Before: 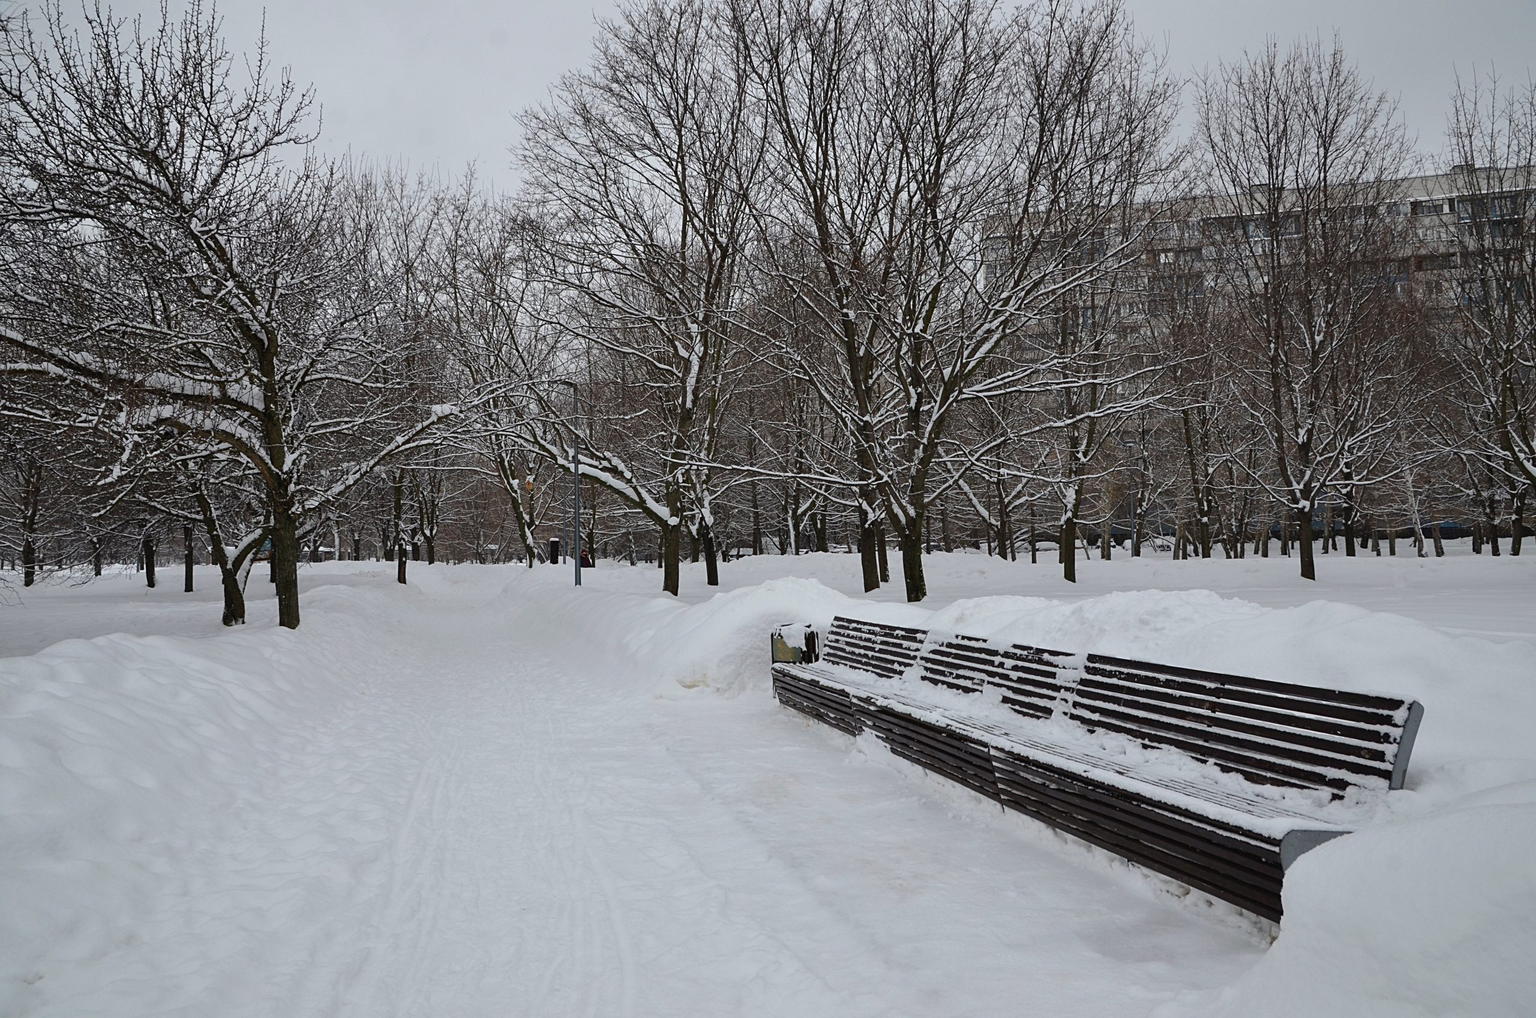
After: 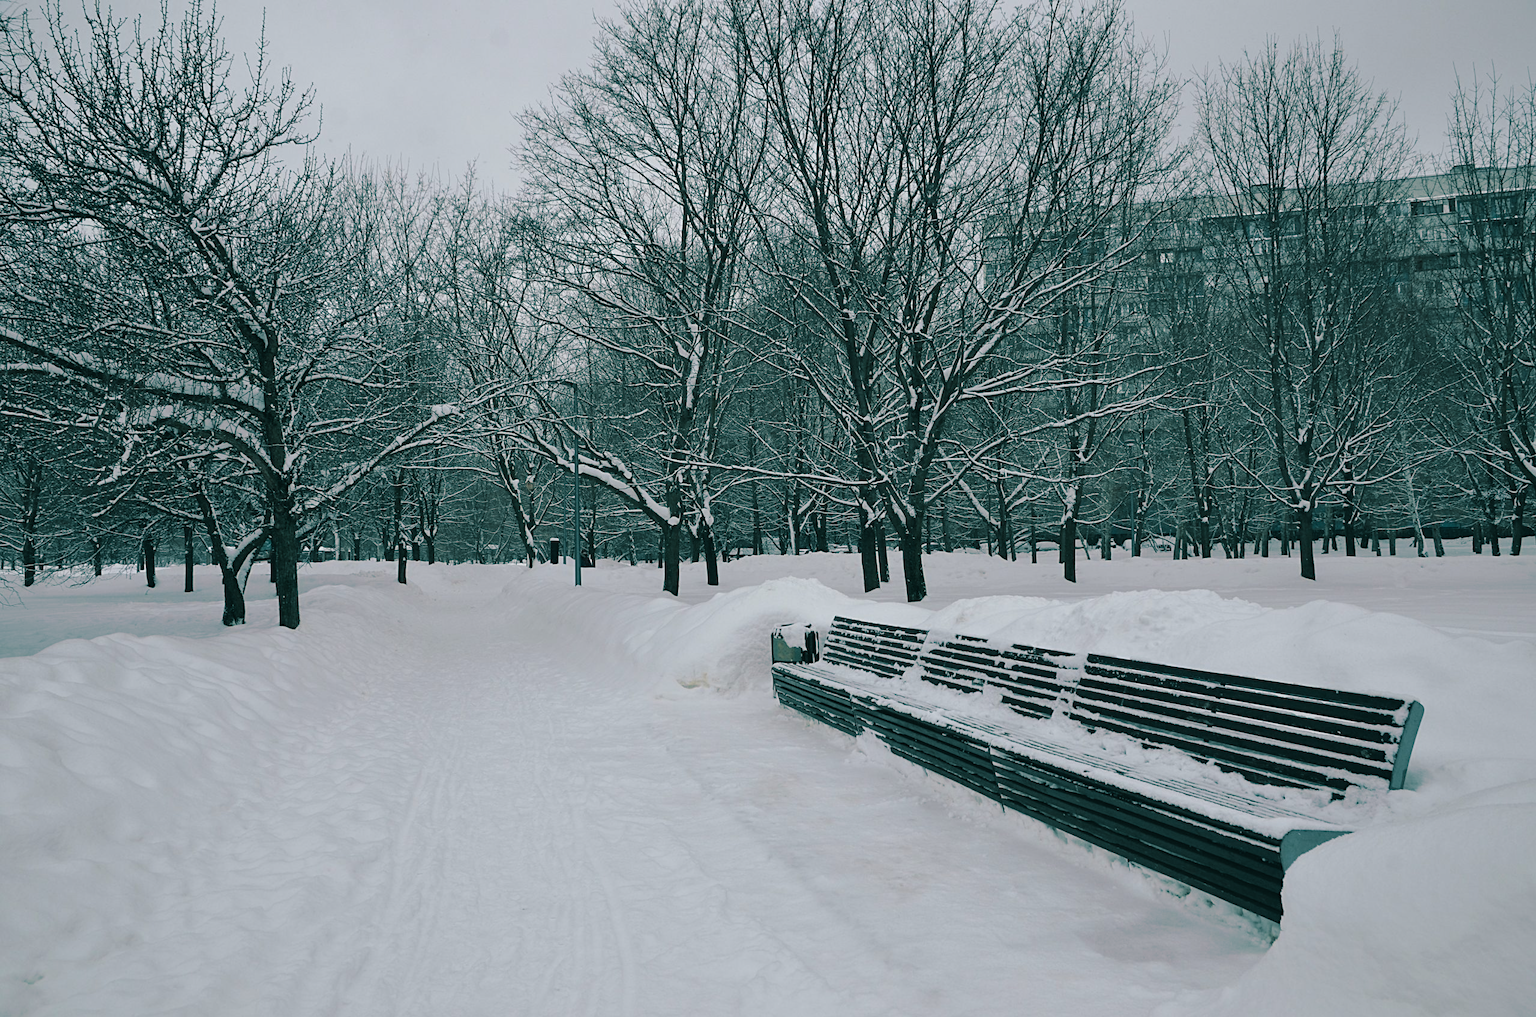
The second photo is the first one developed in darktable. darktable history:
tone curve: curves: ch0 [(0, 0) (0.003, 0.022) (0.011, 0.027) (0.025, 0.038) (0.044, 0.056) (0.069, 0.081) (0.1, 0.11) (0.136, 0.145) (0.177, 0.185) (0.224, 0.229) (0.277, 0.278) (0.335, 0.335) (0.399, 0.399) (0.468, 0.468) (0.543, 0.543) (0.623, 0.623) (0.709, 0.705) (0.801, 0.793) (0.898, 0.887) (1, 1)], preserve colors none
split-toning: shadows › hue 183.6°, shadows › saturation 0.52, highlights › hue 0°, highlights › saturation 0
